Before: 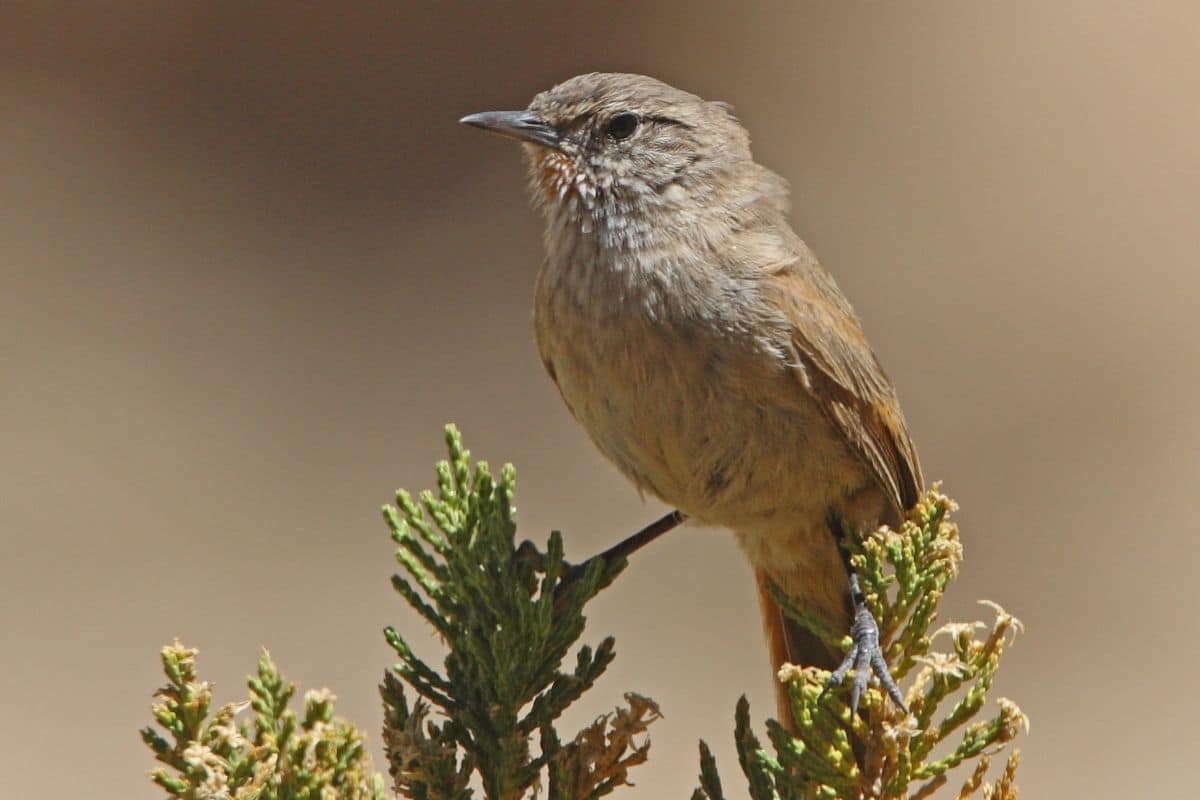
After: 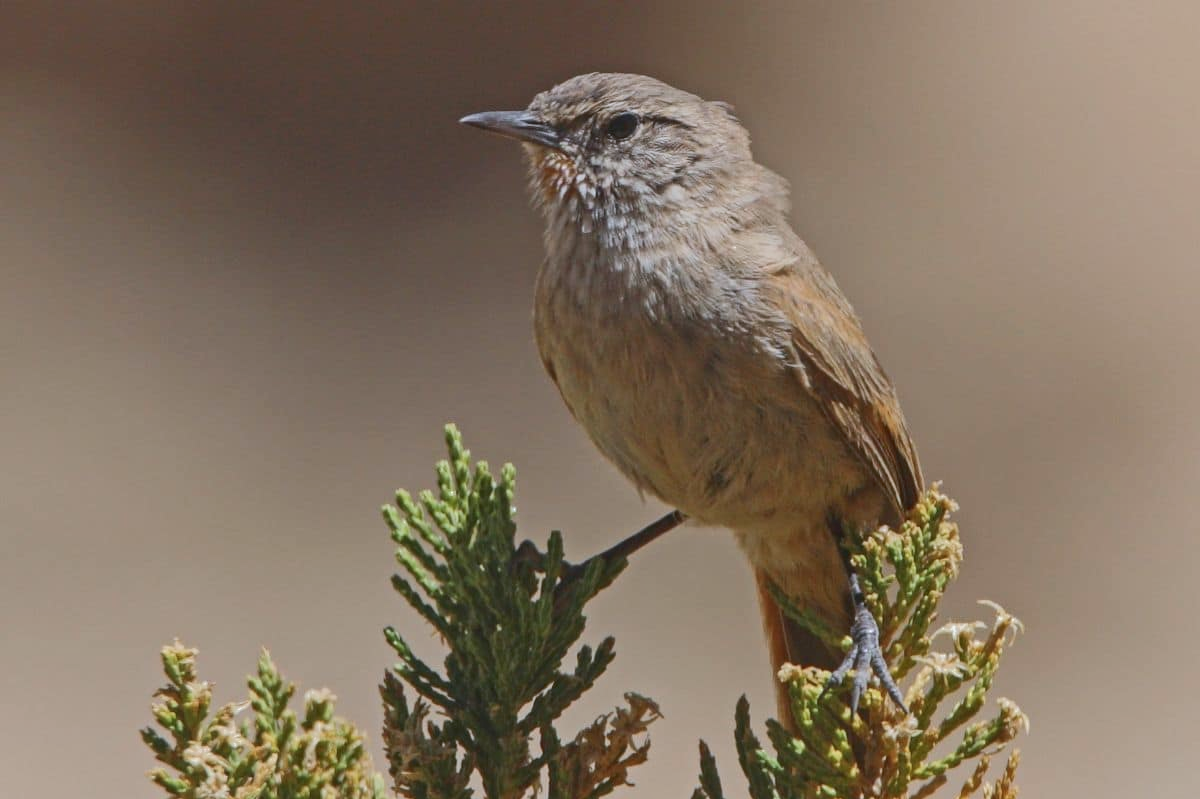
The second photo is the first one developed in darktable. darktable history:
crop: bottom 0.072%
tone curve: curves: ch0 [(0, 0) (0.003, 0.096) (0.011, 0.096) (0.025, 0.098) (0.044, 0.099) (0.069, 0.106) (0.1, 0.128) (0.136, 0.153) (0.177, 0.186) (0.224, 0.218) (0.277, 0.265) (0.335, 0.316) (0.399, 0.374) (0.468, 0.445) (0.543, 0.526) (0.623, 0.605) (0.709, 0.681) (0.801, 0.758) (0.898, 0.819) (1, 1)], color space Lab, linked channels, preserve colors none
color calibration: illuminant as shot in camera, x 0.358, y 0.373, temperature 4628.91 K
local contrast: detail 110%
